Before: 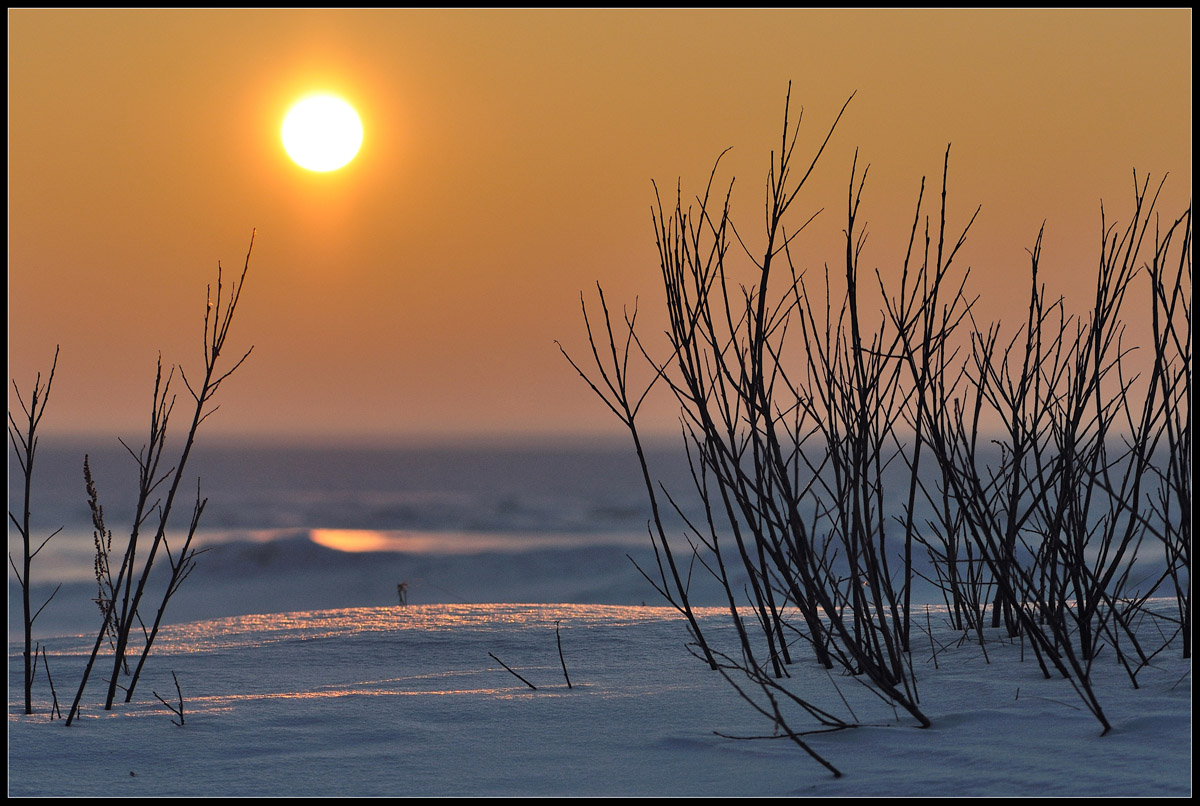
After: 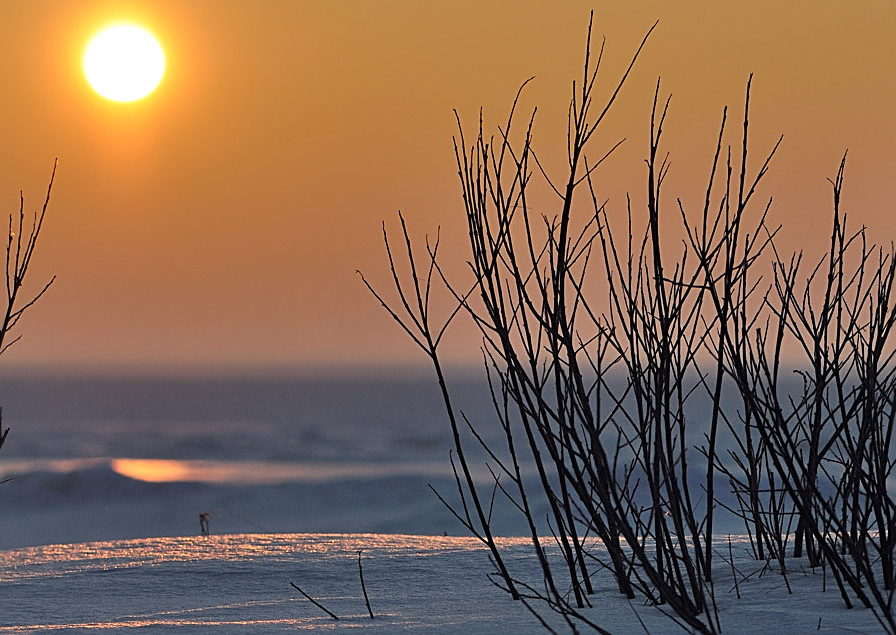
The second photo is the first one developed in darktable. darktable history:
sharpen: on, module defaults
crop: left 16.542%, top 8.766%, right 8.703%, bottom 12.425%
